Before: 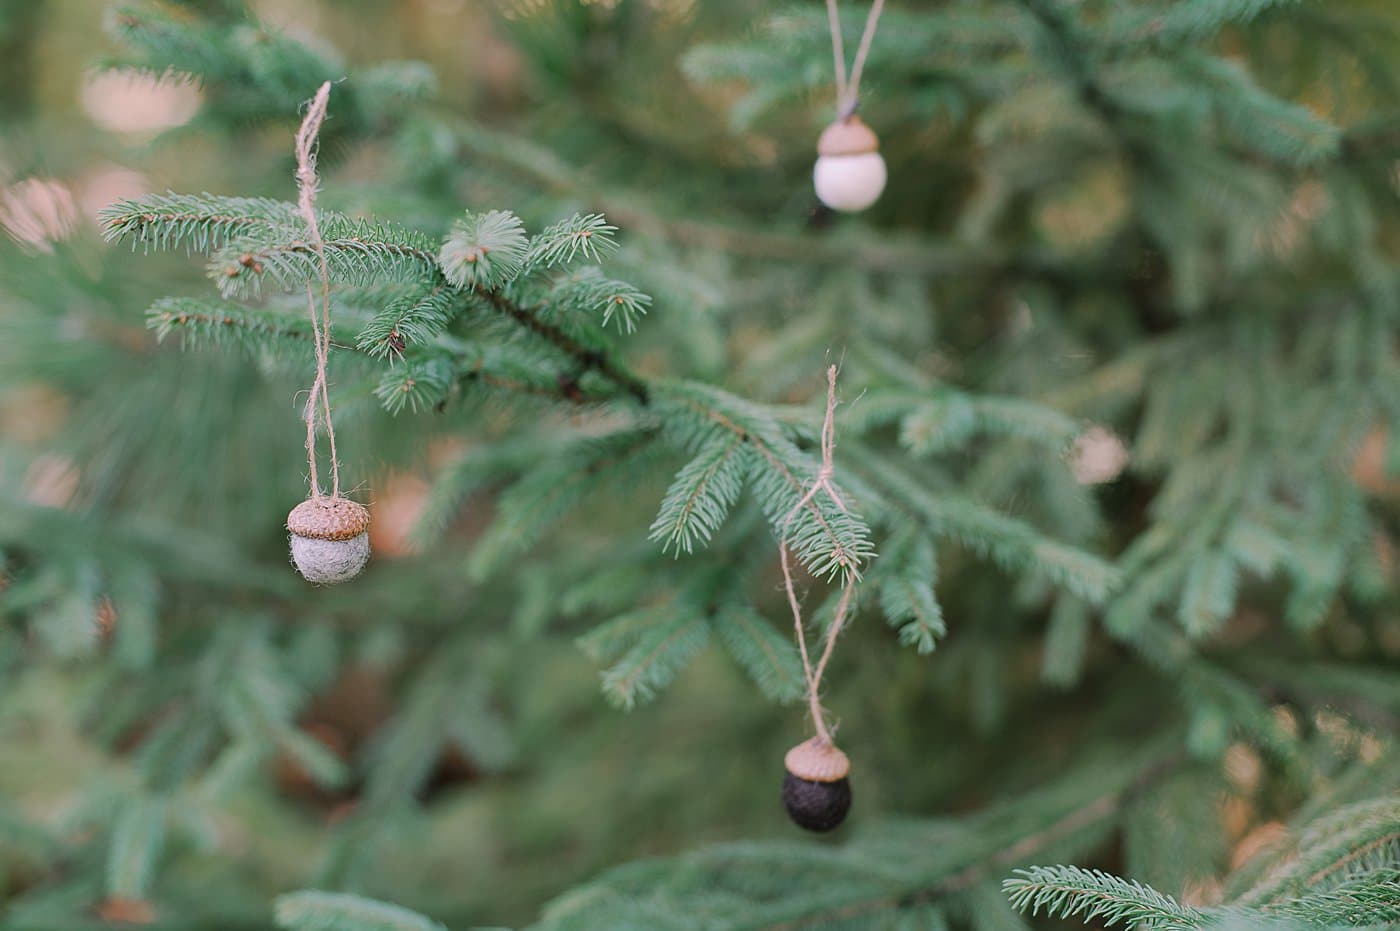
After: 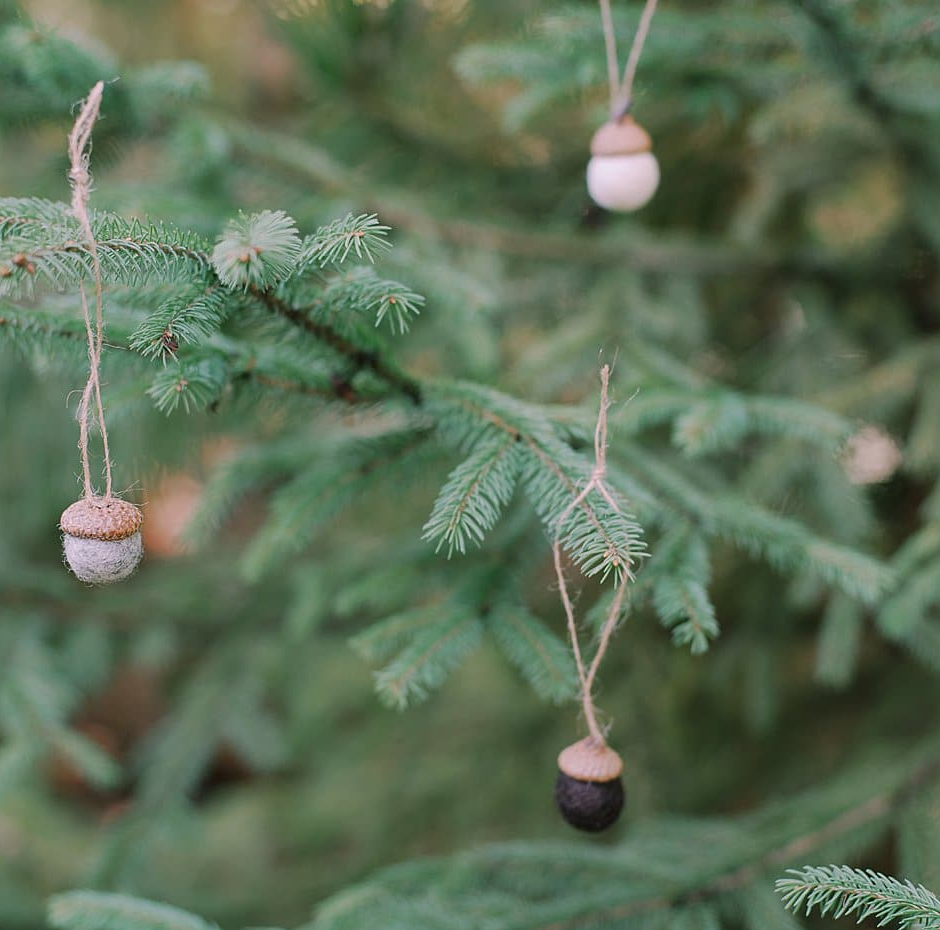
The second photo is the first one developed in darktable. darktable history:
crop and rotate: left 16.237%, right 16.55%
